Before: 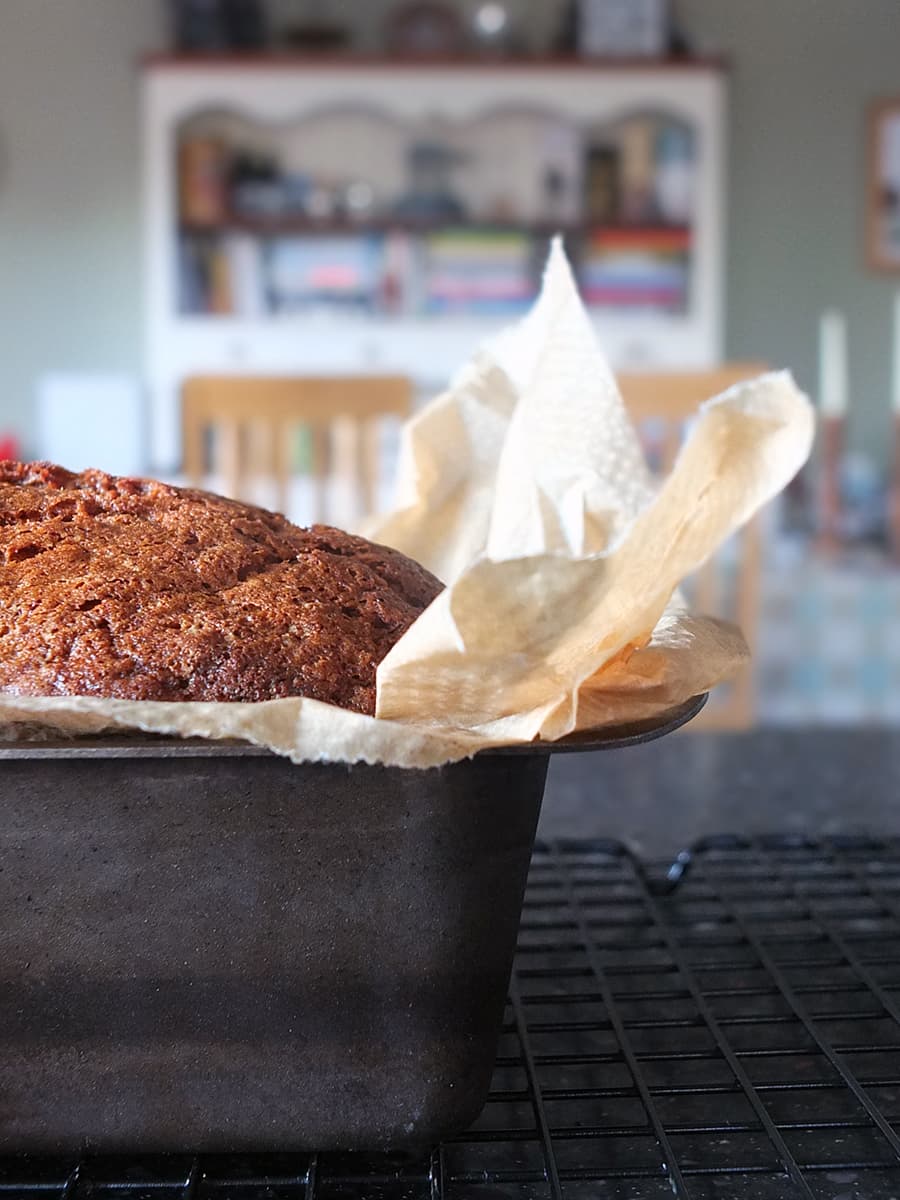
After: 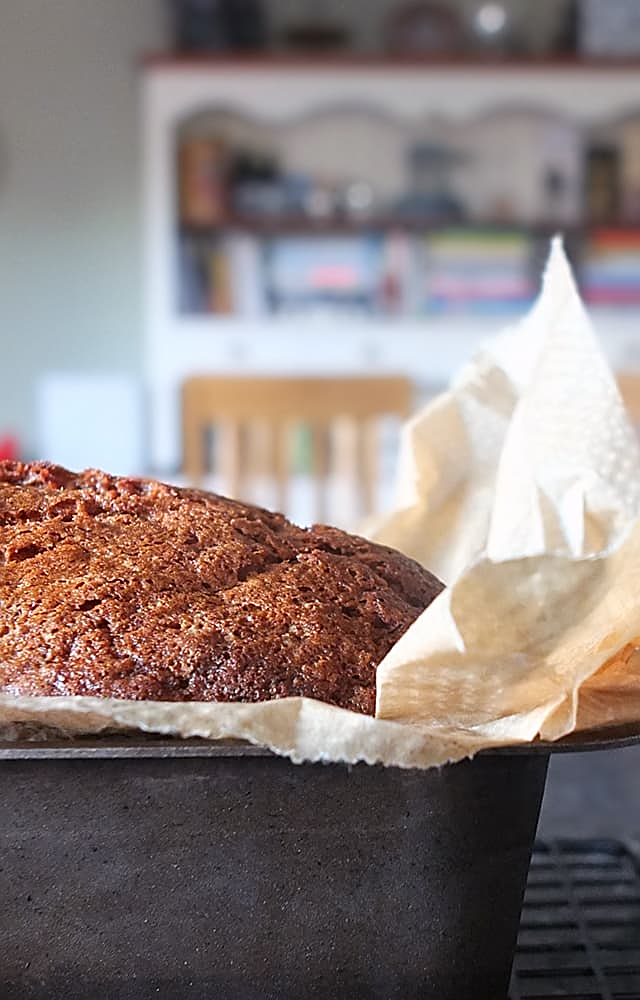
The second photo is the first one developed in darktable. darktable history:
sharpen: on, module defaults
crop: right 28.885%, bottom 16.626%
